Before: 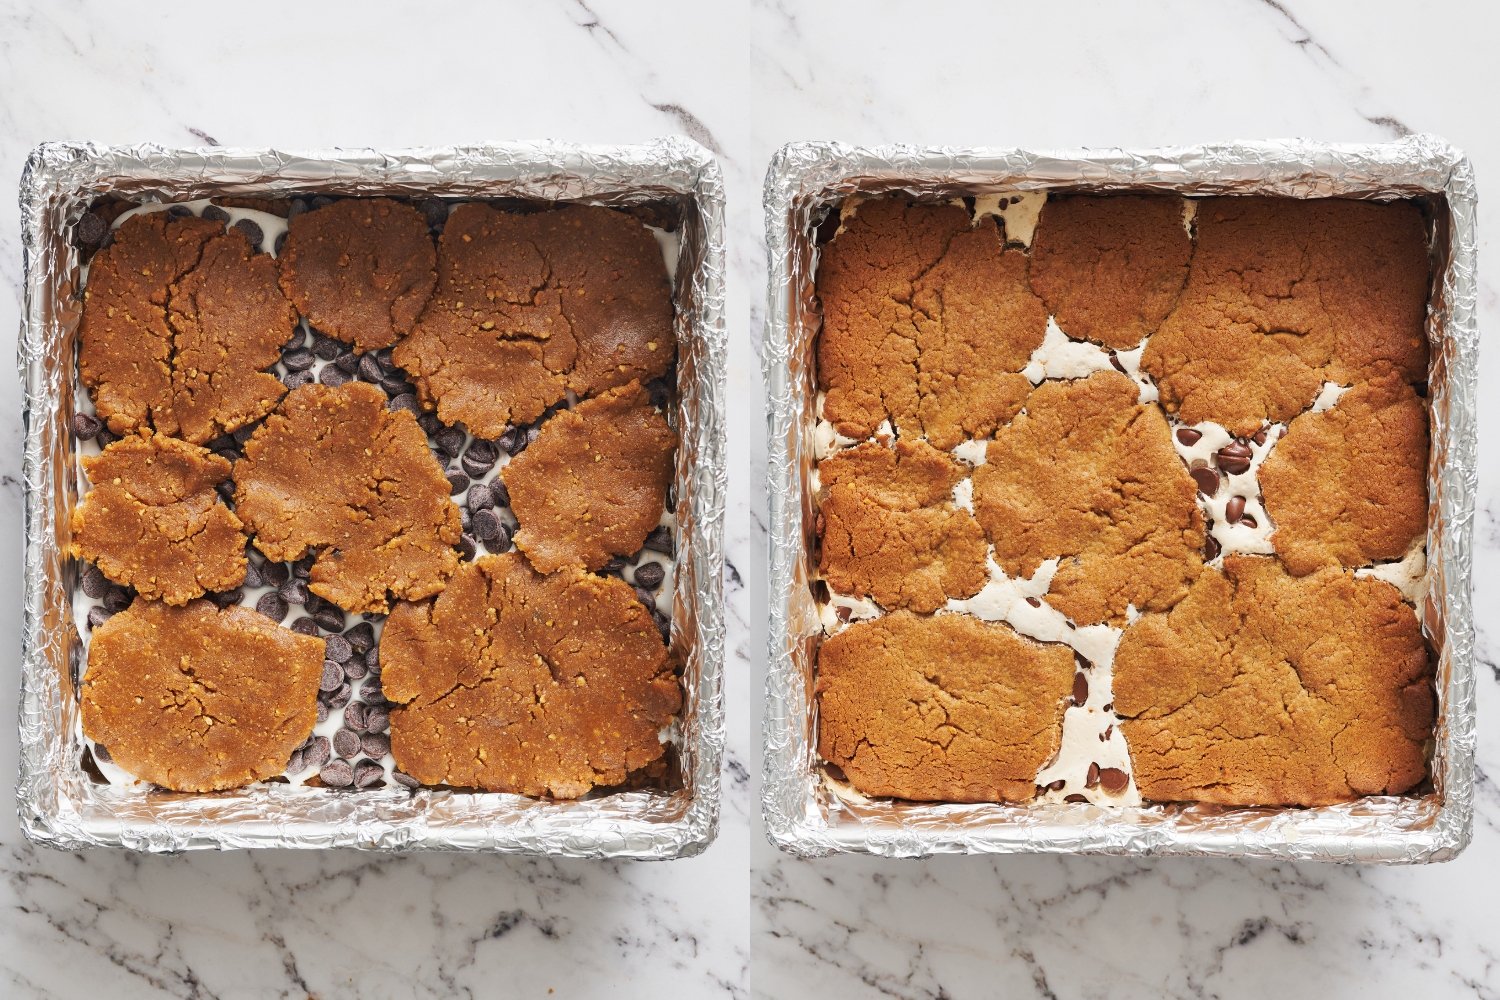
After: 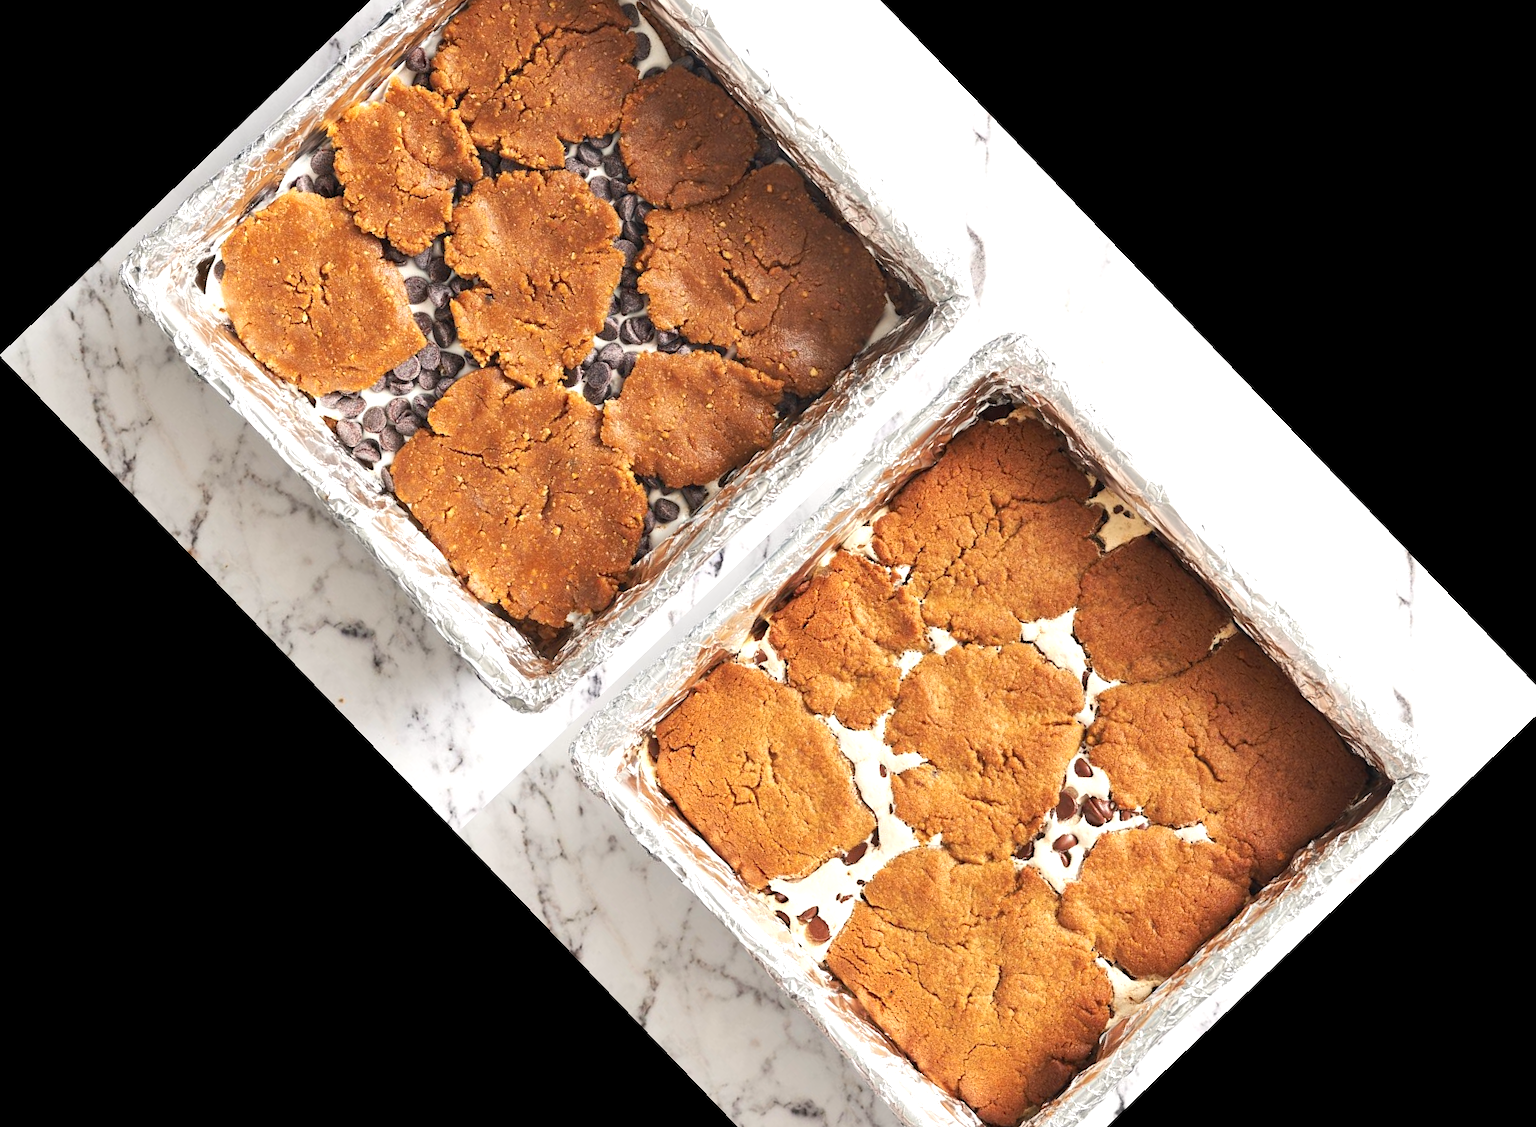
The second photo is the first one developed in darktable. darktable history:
white balance: red 1.009, blue 0.985
exposure: exposure 0.556 EV, compensate highlight preservation false
crop and rotate: angle -46.26°, top 16.234%, right 0.912%, bottom 11.704%
